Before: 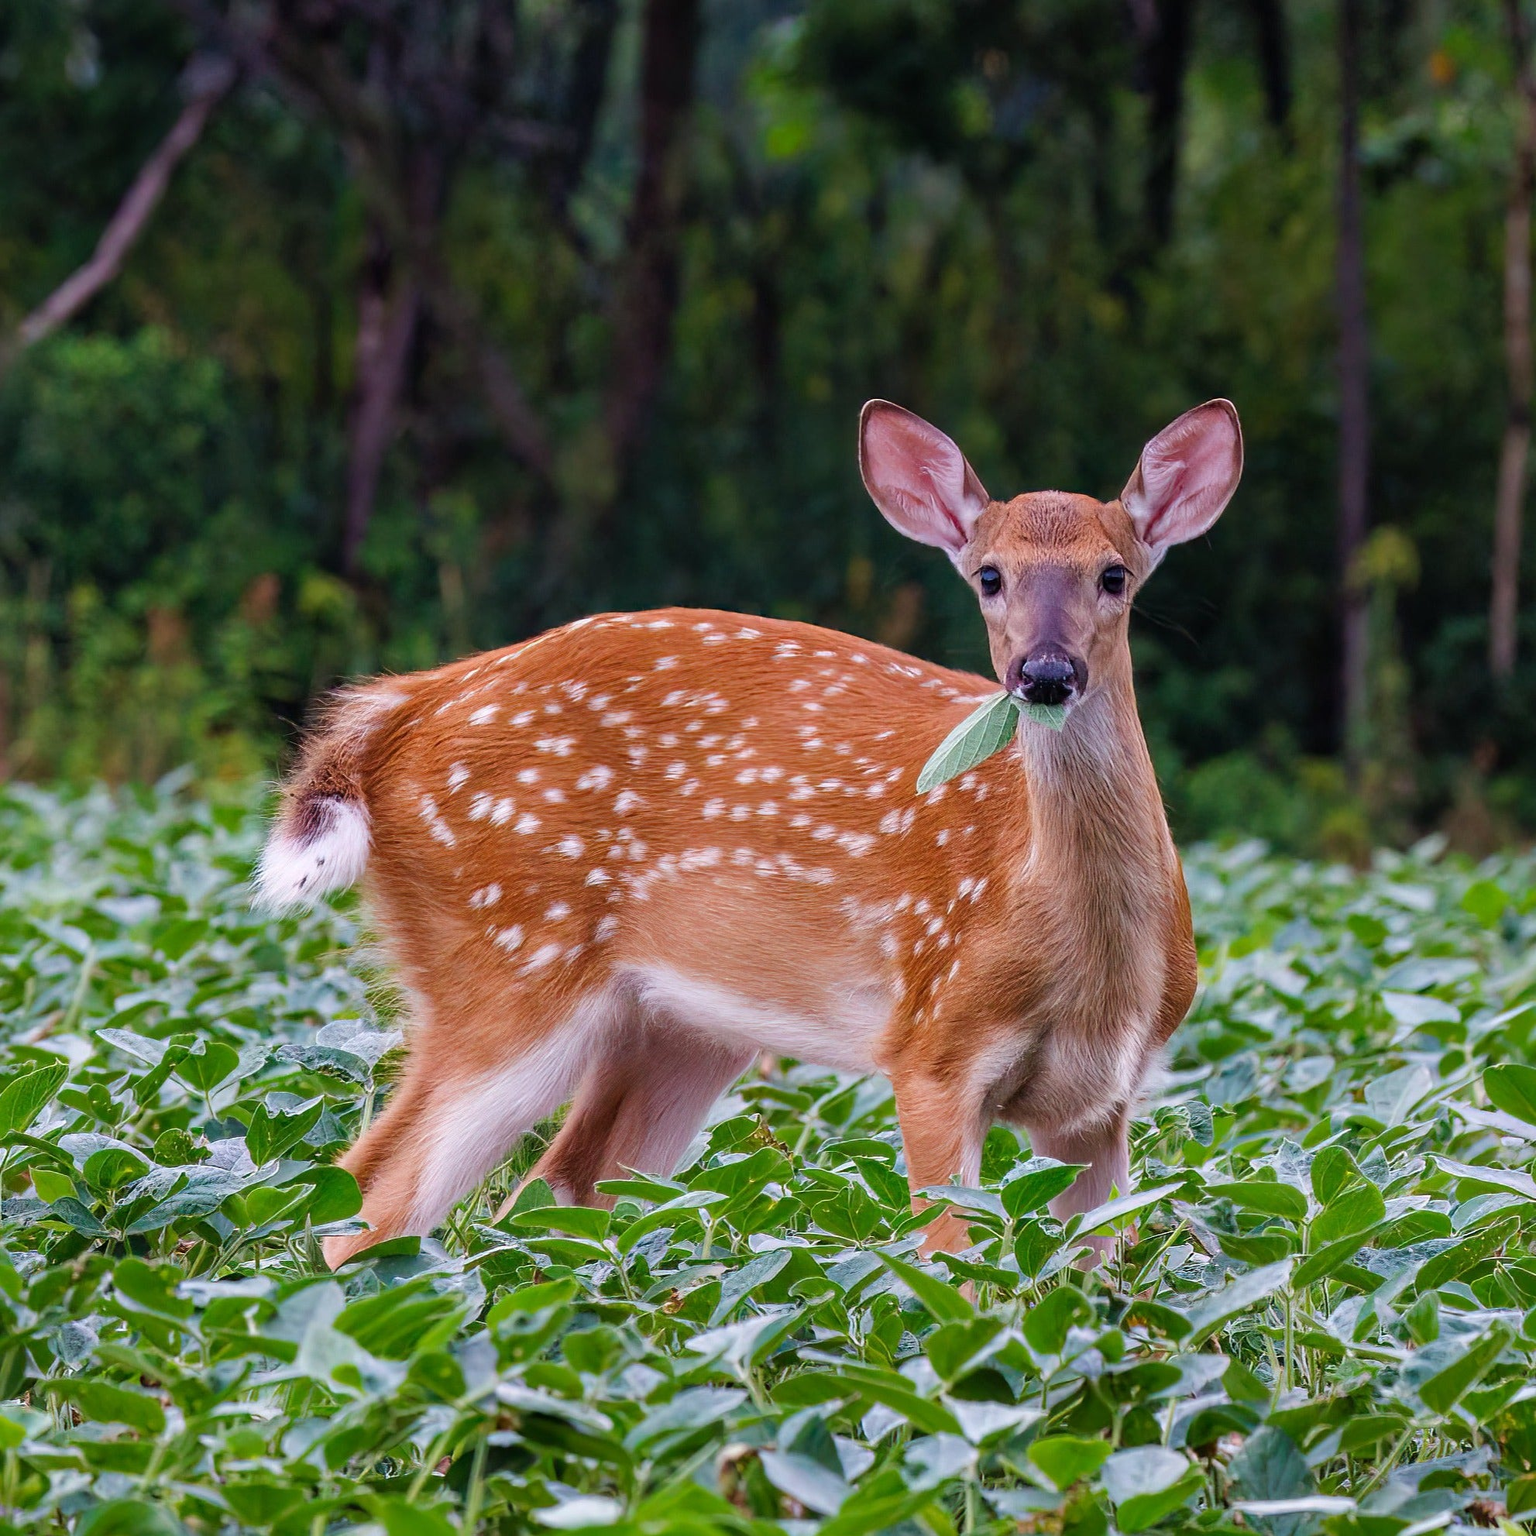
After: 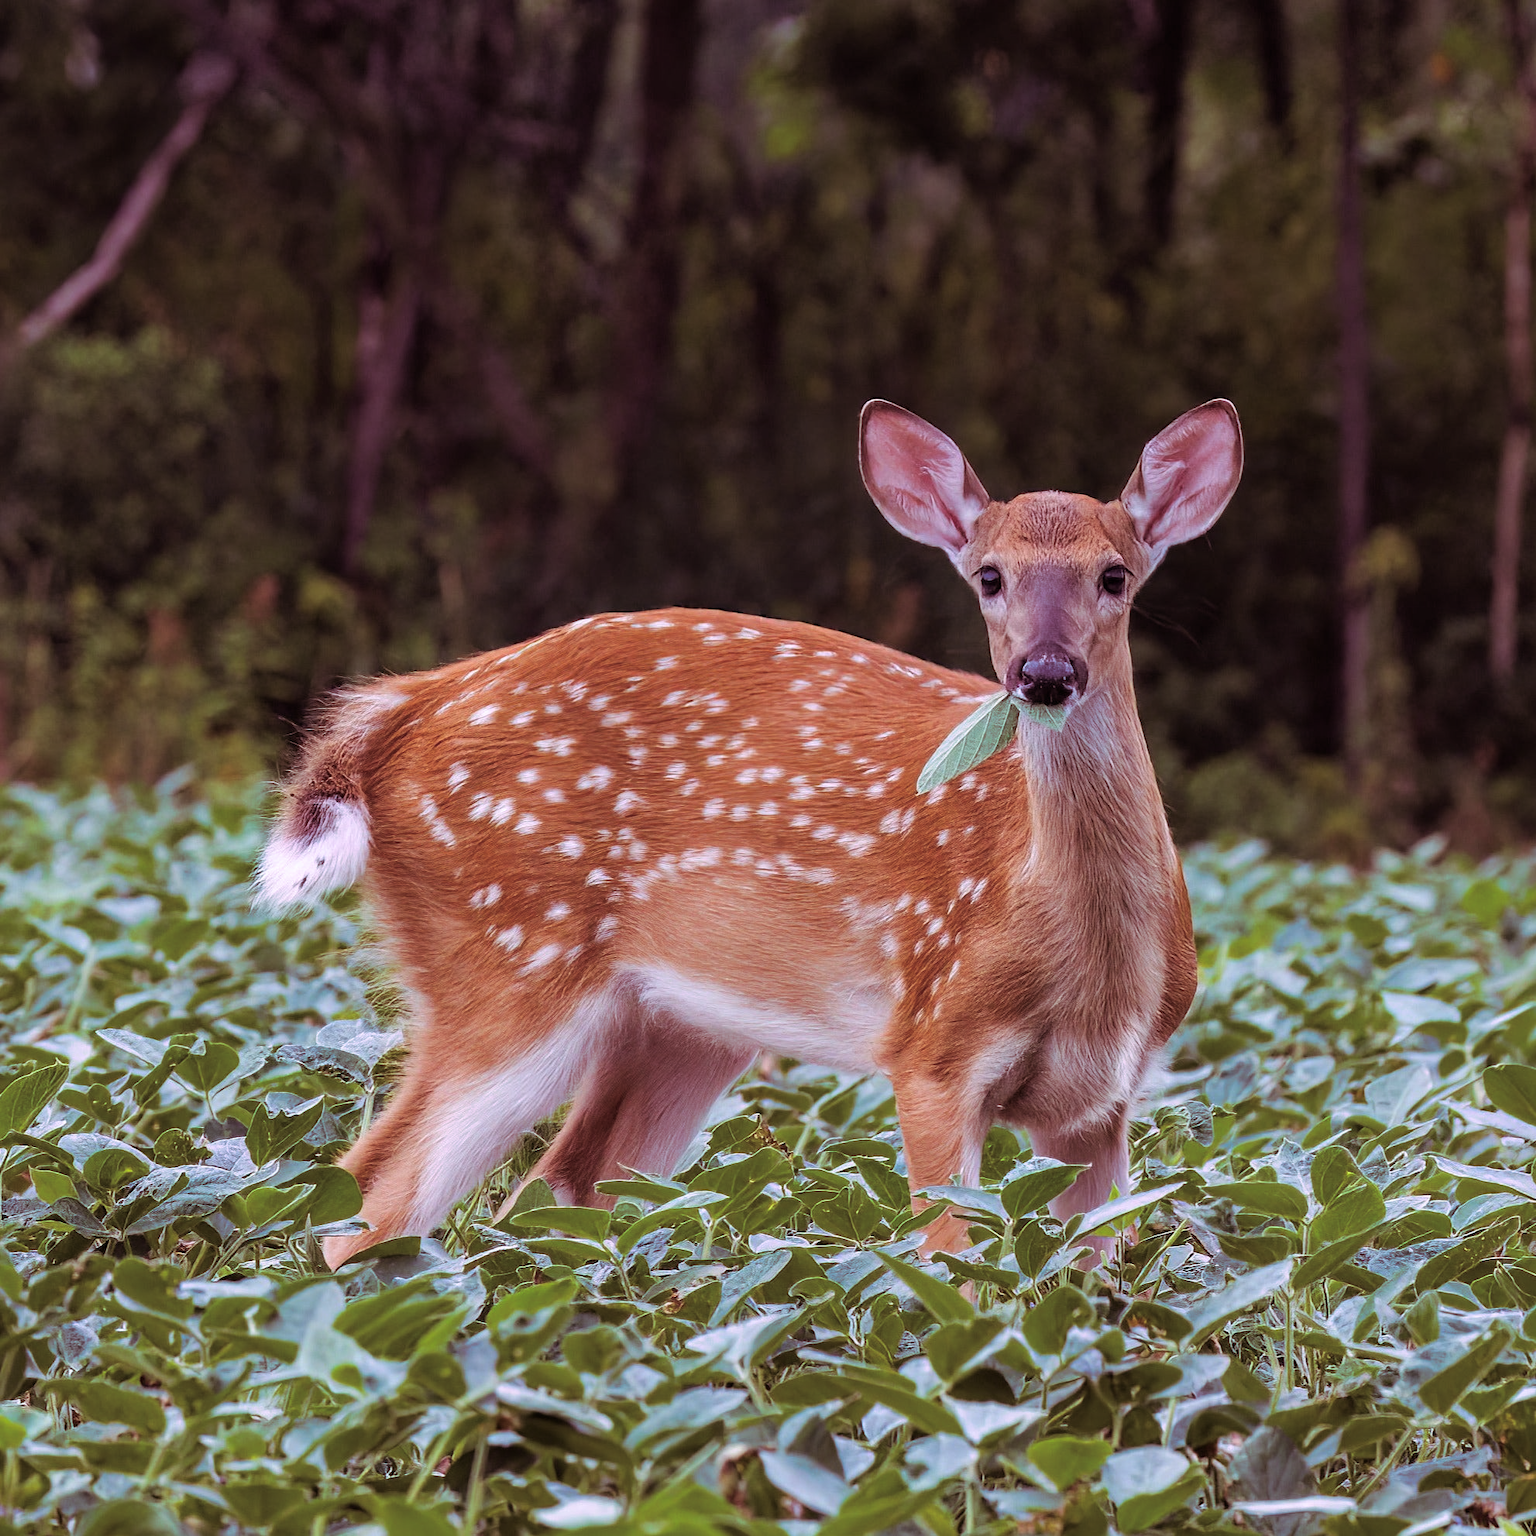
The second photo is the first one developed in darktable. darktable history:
white balance: red 0.98, blue 1.034
split-toning: highlights › hue 298.8°, highlights › saturation 0.73, compress 41.76%
